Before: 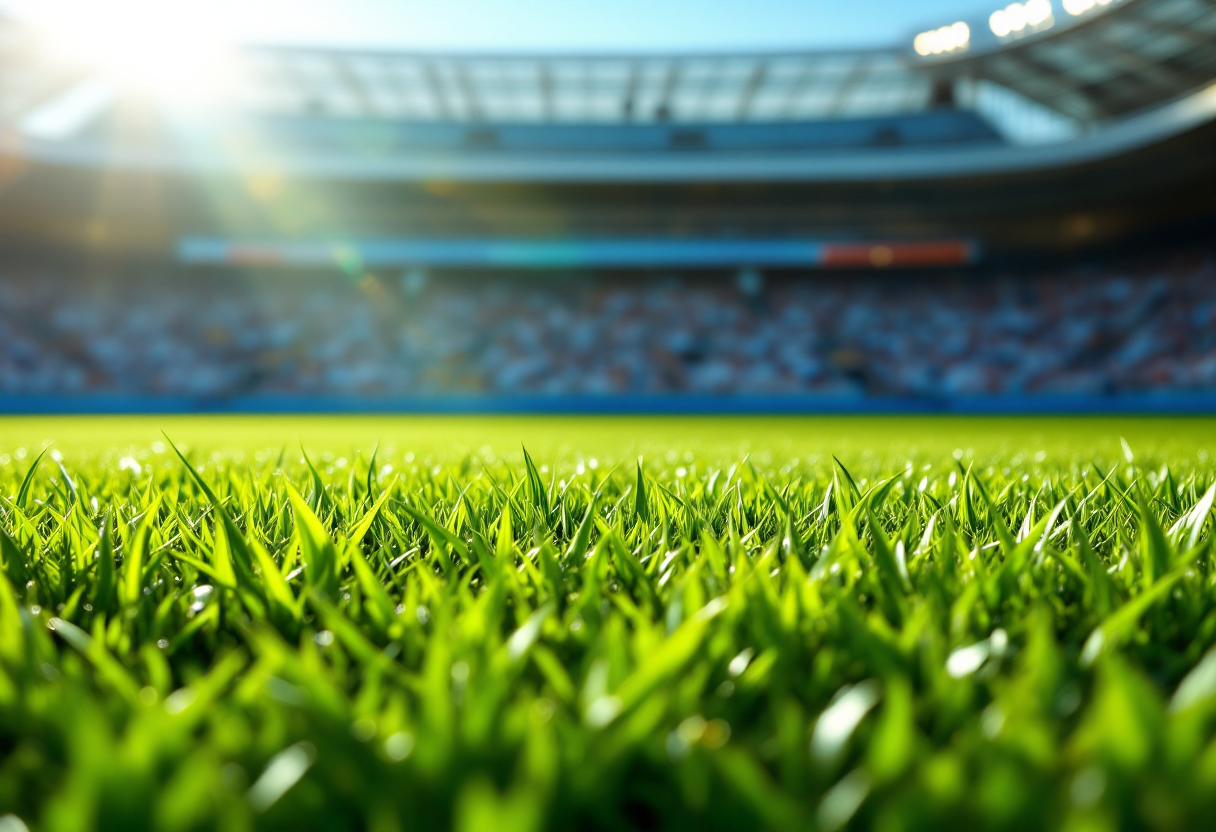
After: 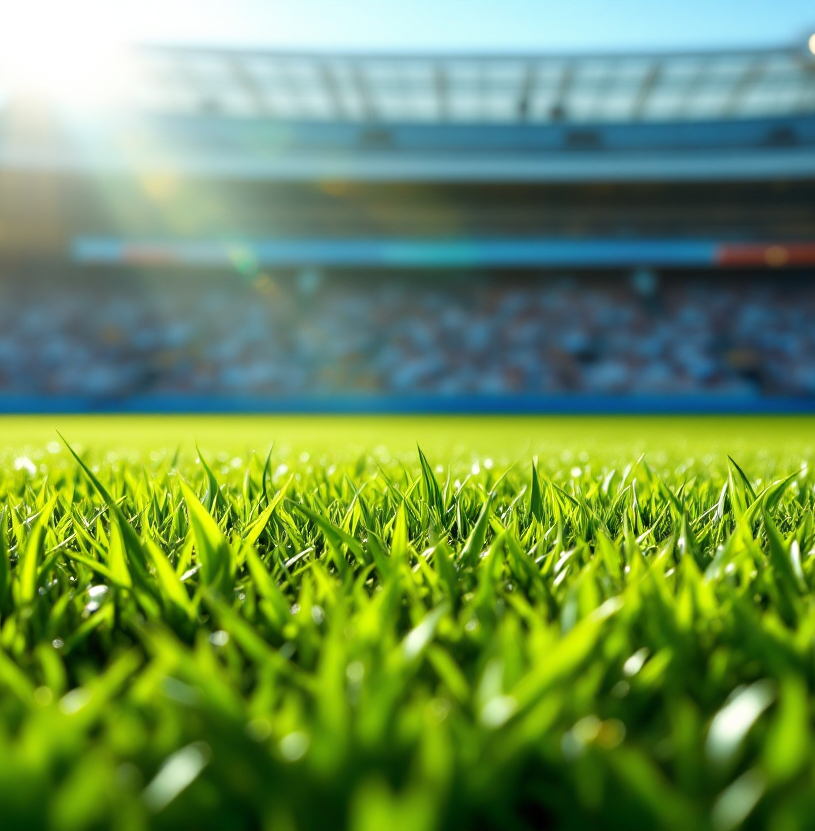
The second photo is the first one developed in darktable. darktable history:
crop and rotate: left 8.696%, right 24.227%
